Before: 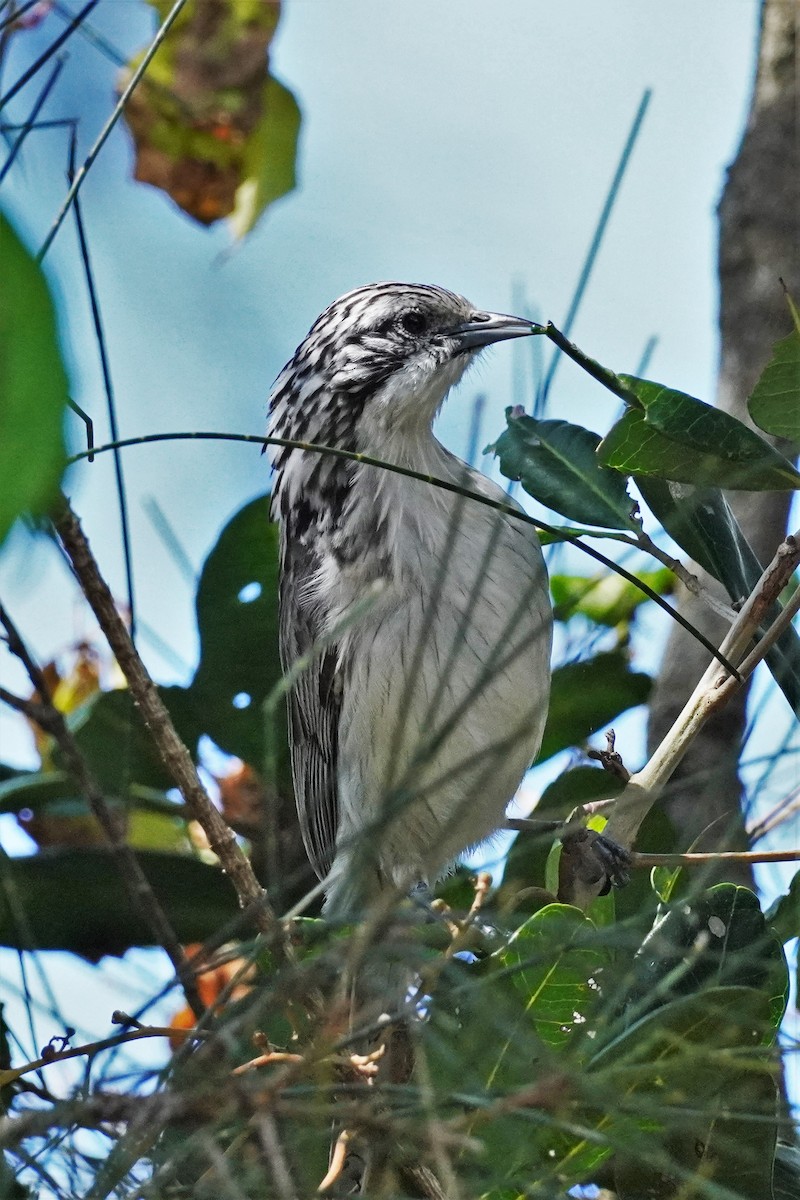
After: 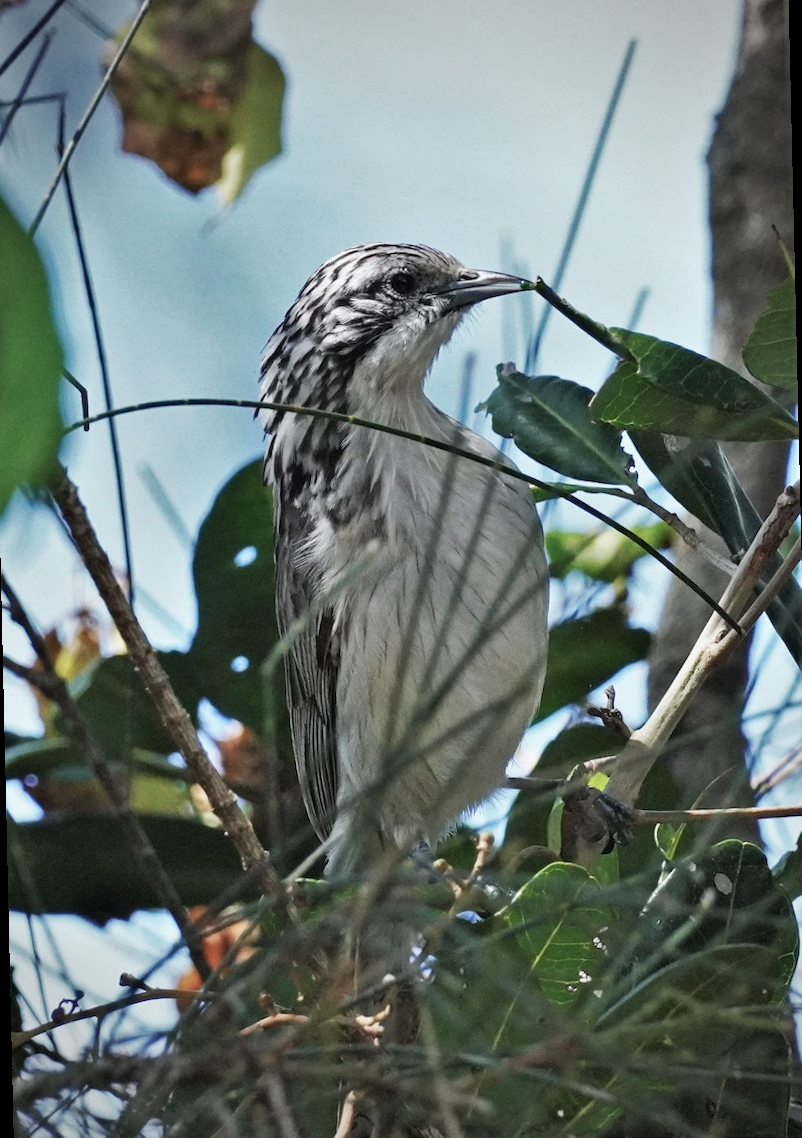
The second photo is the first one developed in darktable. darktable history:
color balance: input saturation 80.07%
vignetting: fall-off start 74.49%, fall-off radius 65.9%, brightness -0.628, saturation -0.68
rotate and perspective: rotation -1.32°, lens shift (horizontal) -0.031, crop left 0.015, crop right 0.985, crop top 0.047, crop bottom 0.982
